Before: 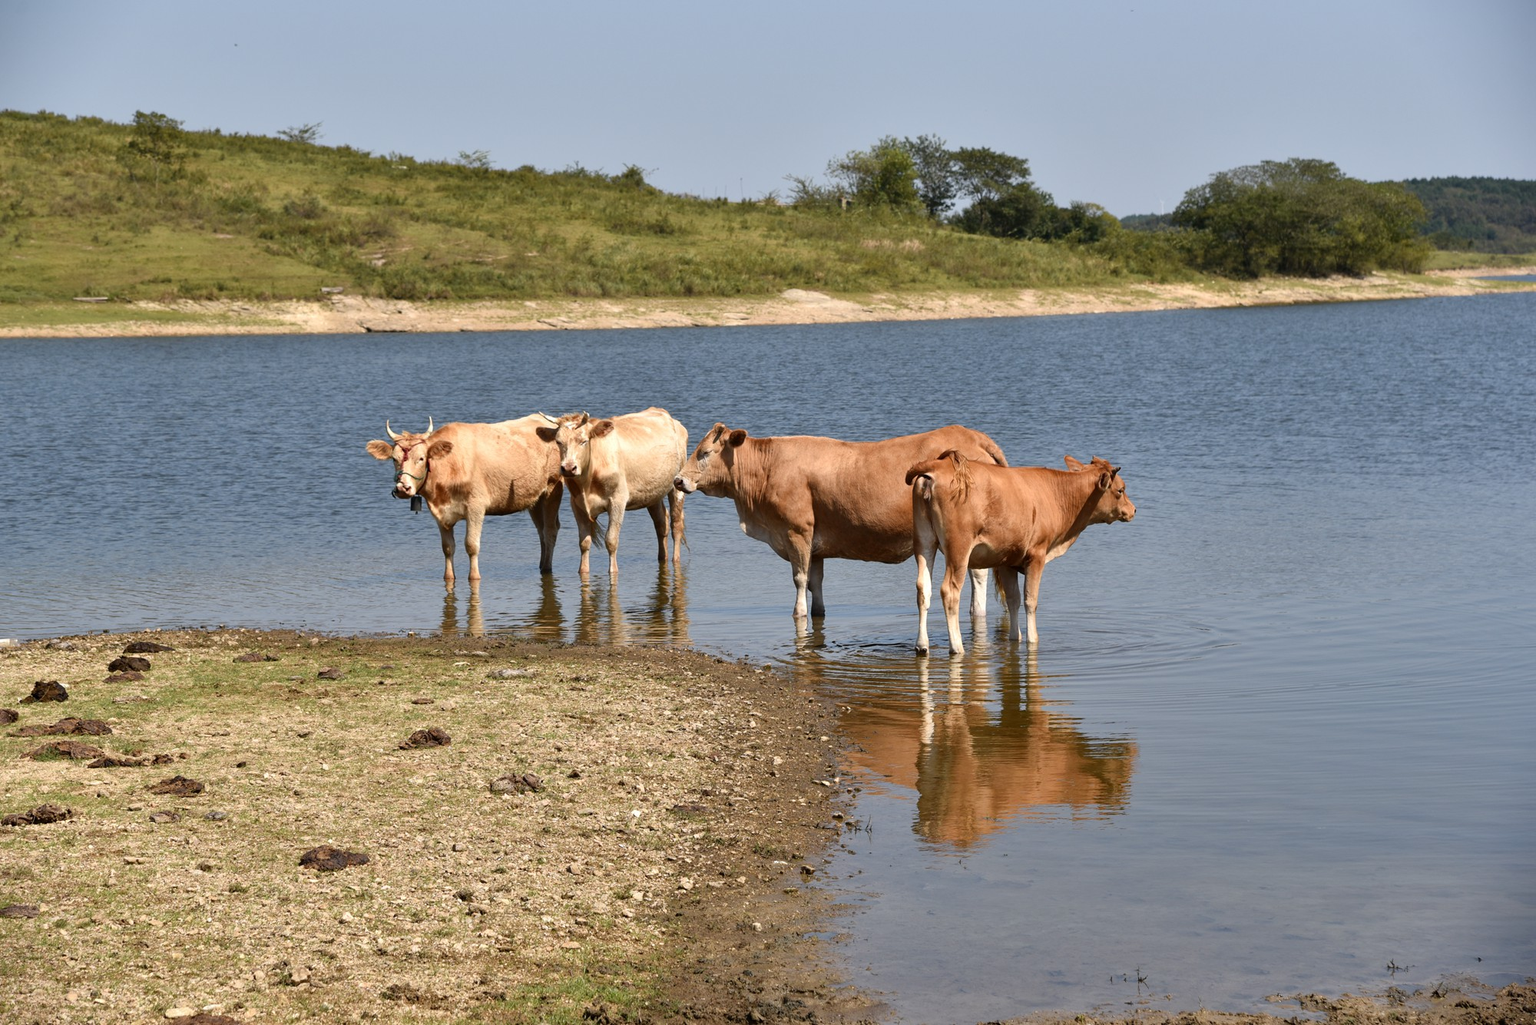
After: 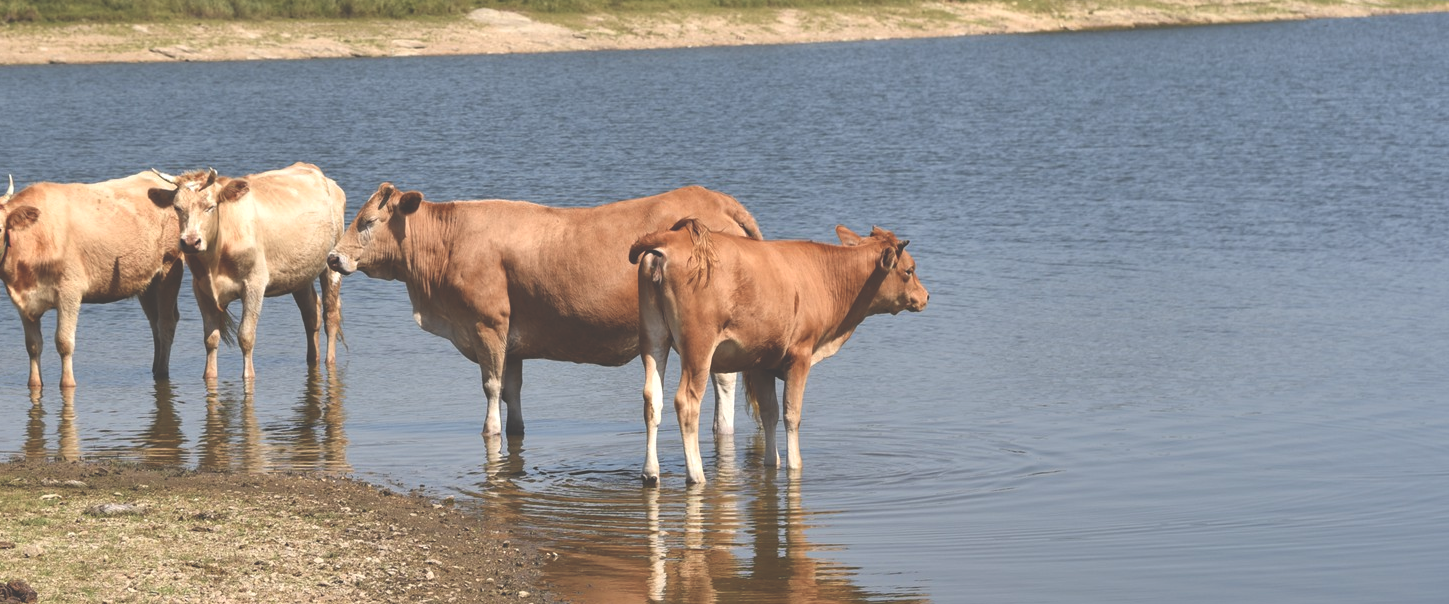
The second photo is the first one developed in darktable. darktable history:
crop and rotate: left 27.525%, top 27.619%, bottom 27.115%
exposure: black level correction -0.04, exposure 0.062 EV, compensate highlight preservation false
